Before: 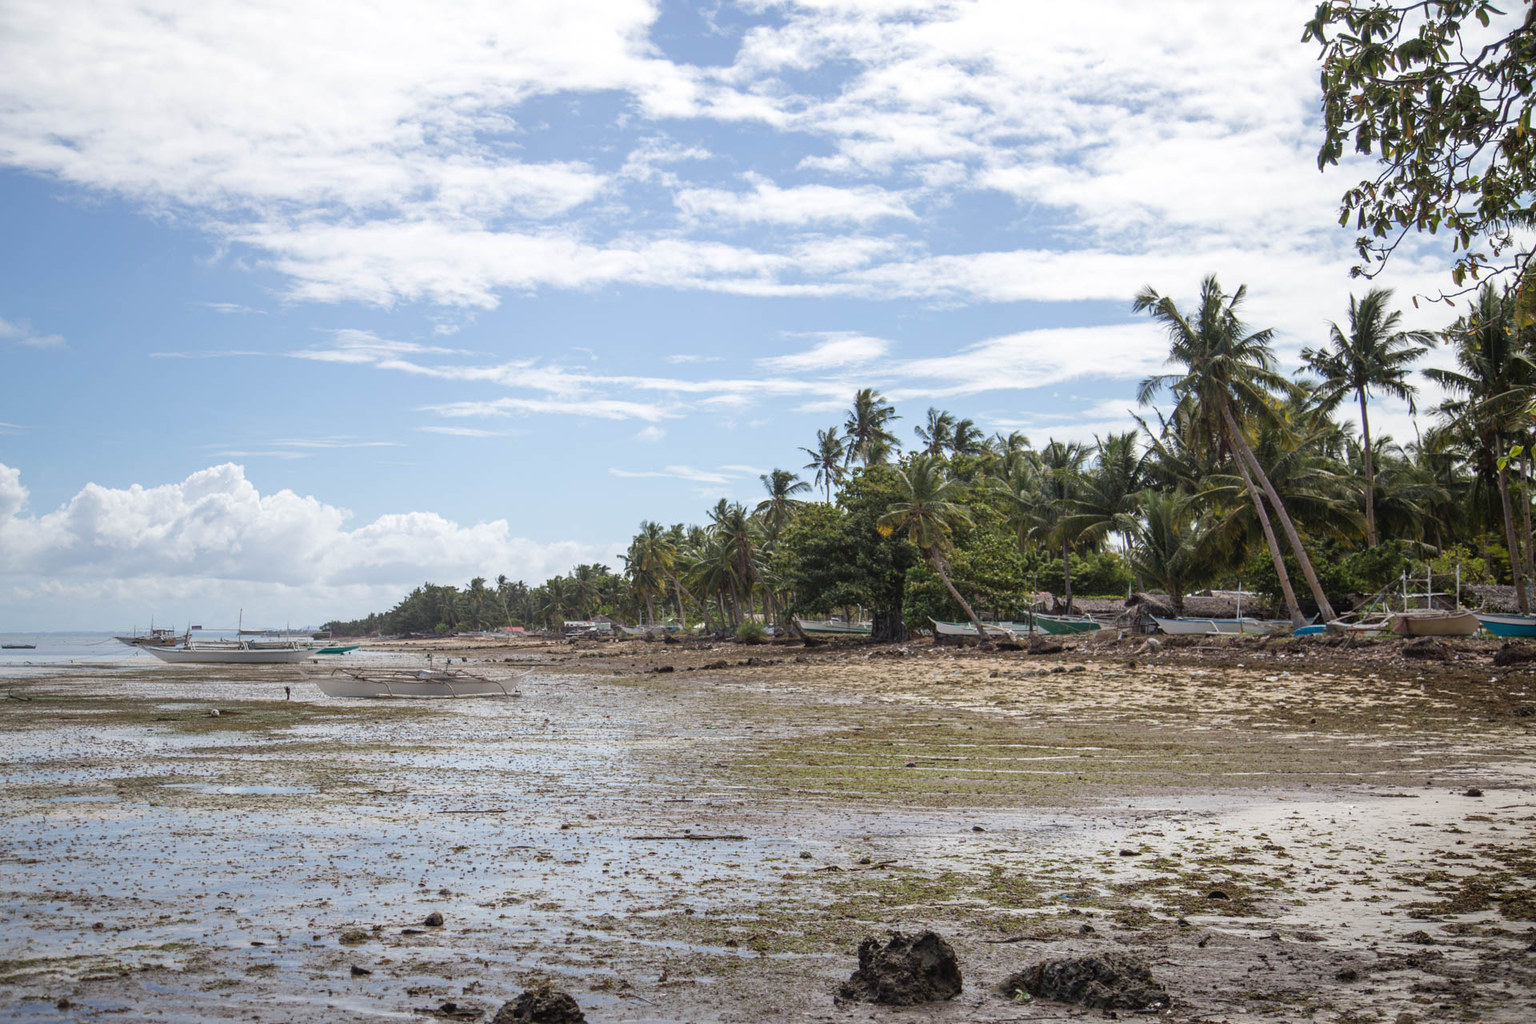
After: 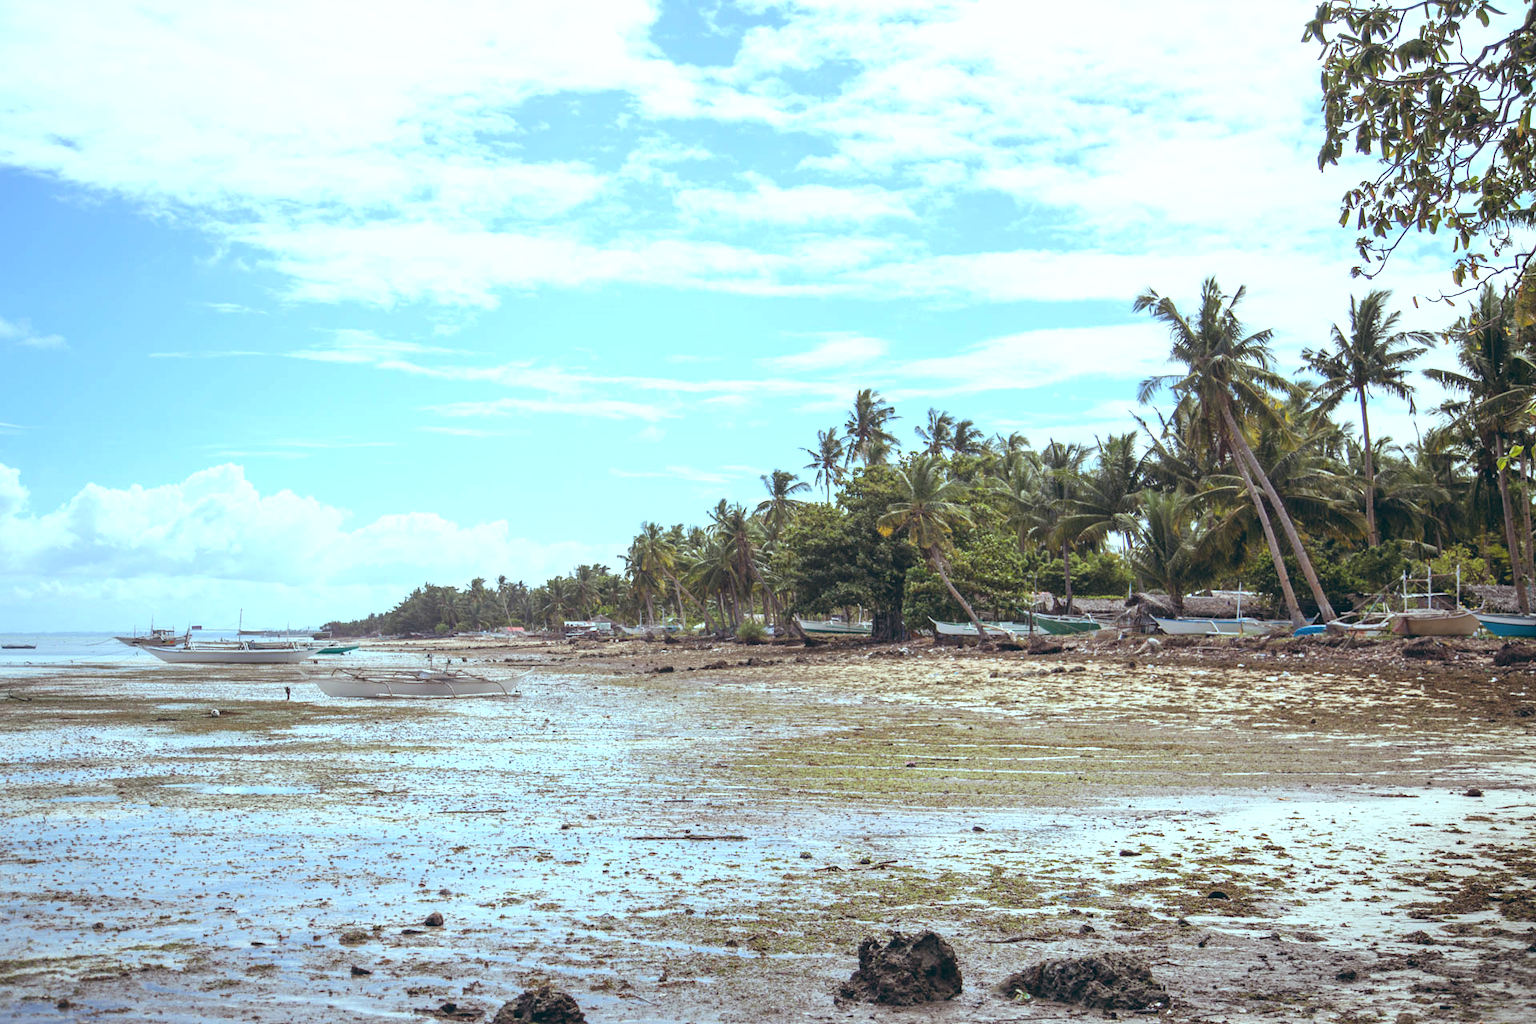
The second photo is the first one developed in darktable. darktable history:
color balance: lift [1.003, 0.993, 1.001, 1.007], gamma [1.018, 1.072, 0.959, 0.928], gain [0.974, 0.873, 1.031, 1.127]
exposure: black level correction 0, exposure 0.7 EV, compensate exposure bias true, compensate highlight preservation false
